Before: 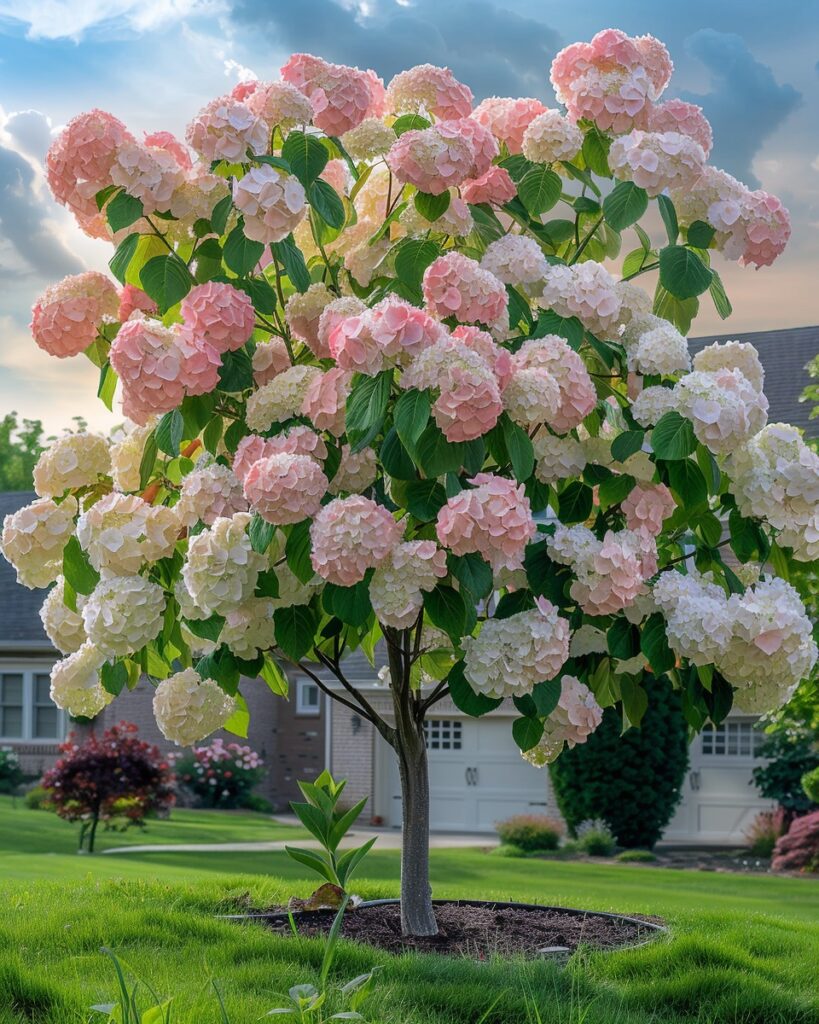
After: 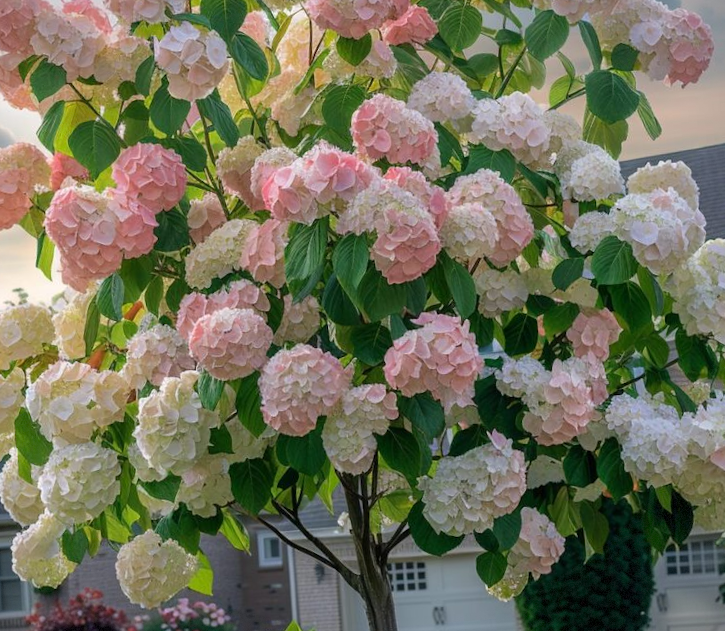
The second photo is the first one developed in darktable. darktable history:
rotate and perspective: rotation -4.57°, crop left 0.054, crop right 0.944, crop top 0.087, crop bottom 0.914
vignetting: fall-off start 97.28%, fall-off radius 79%, brightness -0.462, saturation -0.3, width/height ratio 1.114, dithering 8-bit output, unbound false
crop: left 5.596%, top 10.314%, right 3.534%, bottom 19.395%
